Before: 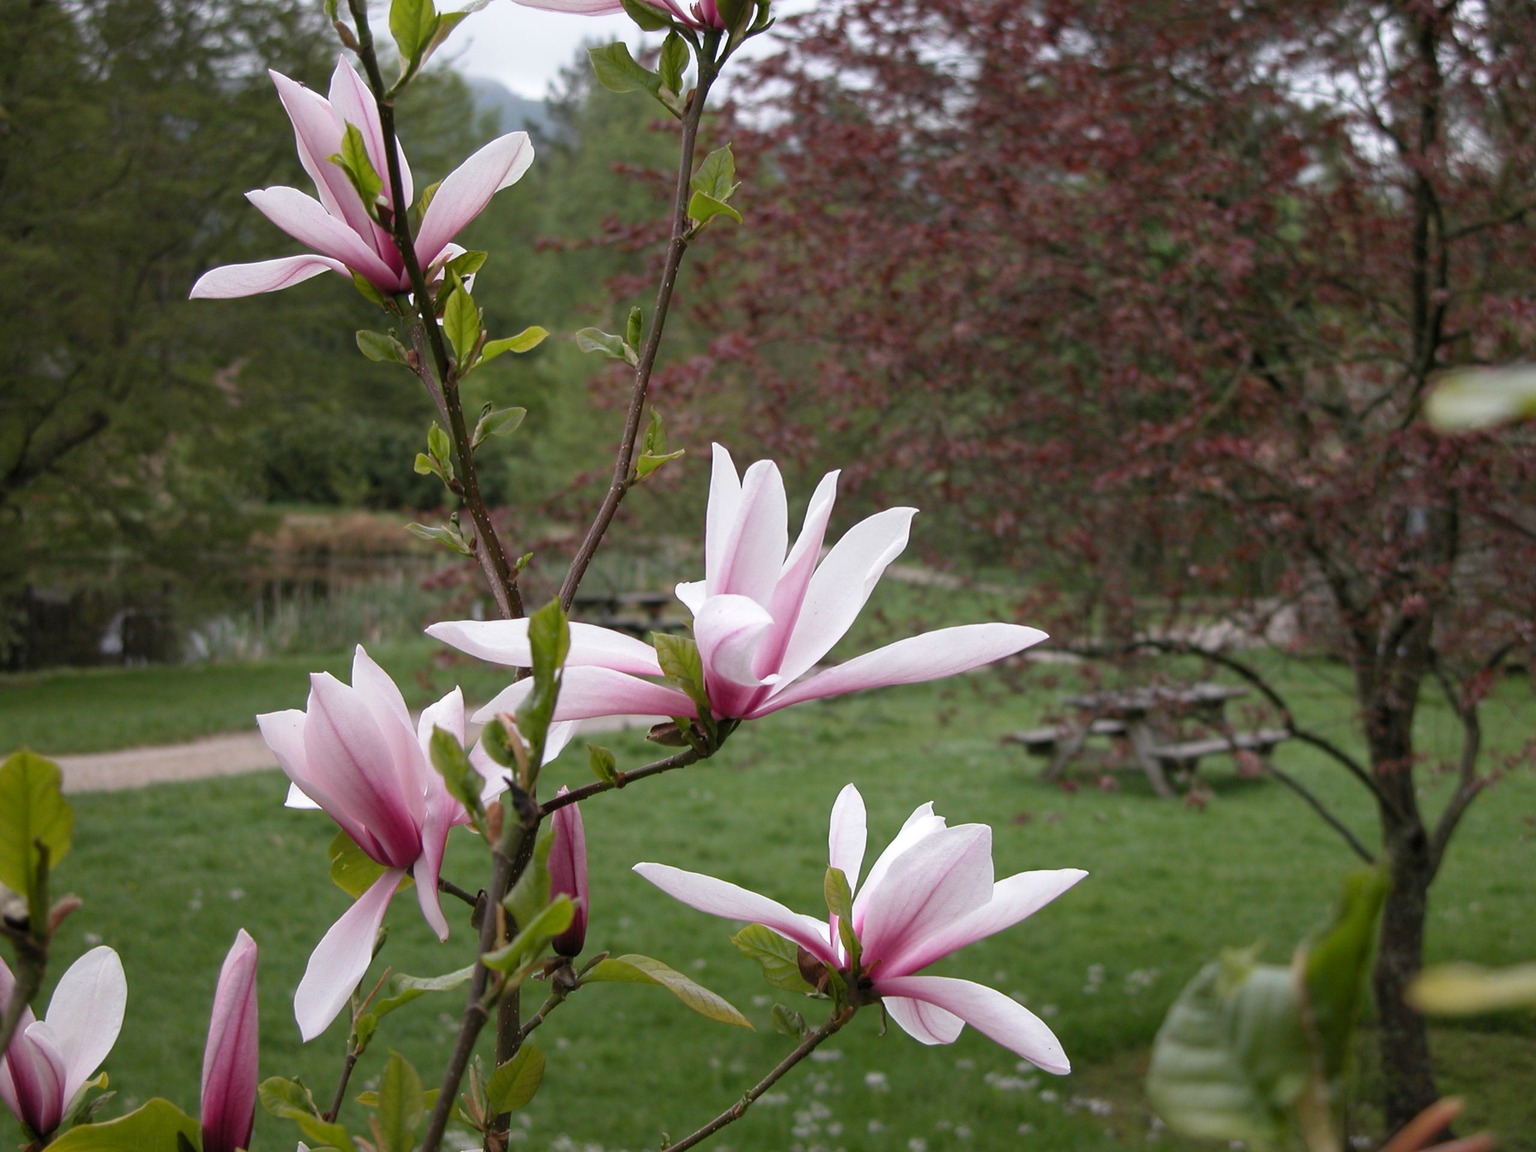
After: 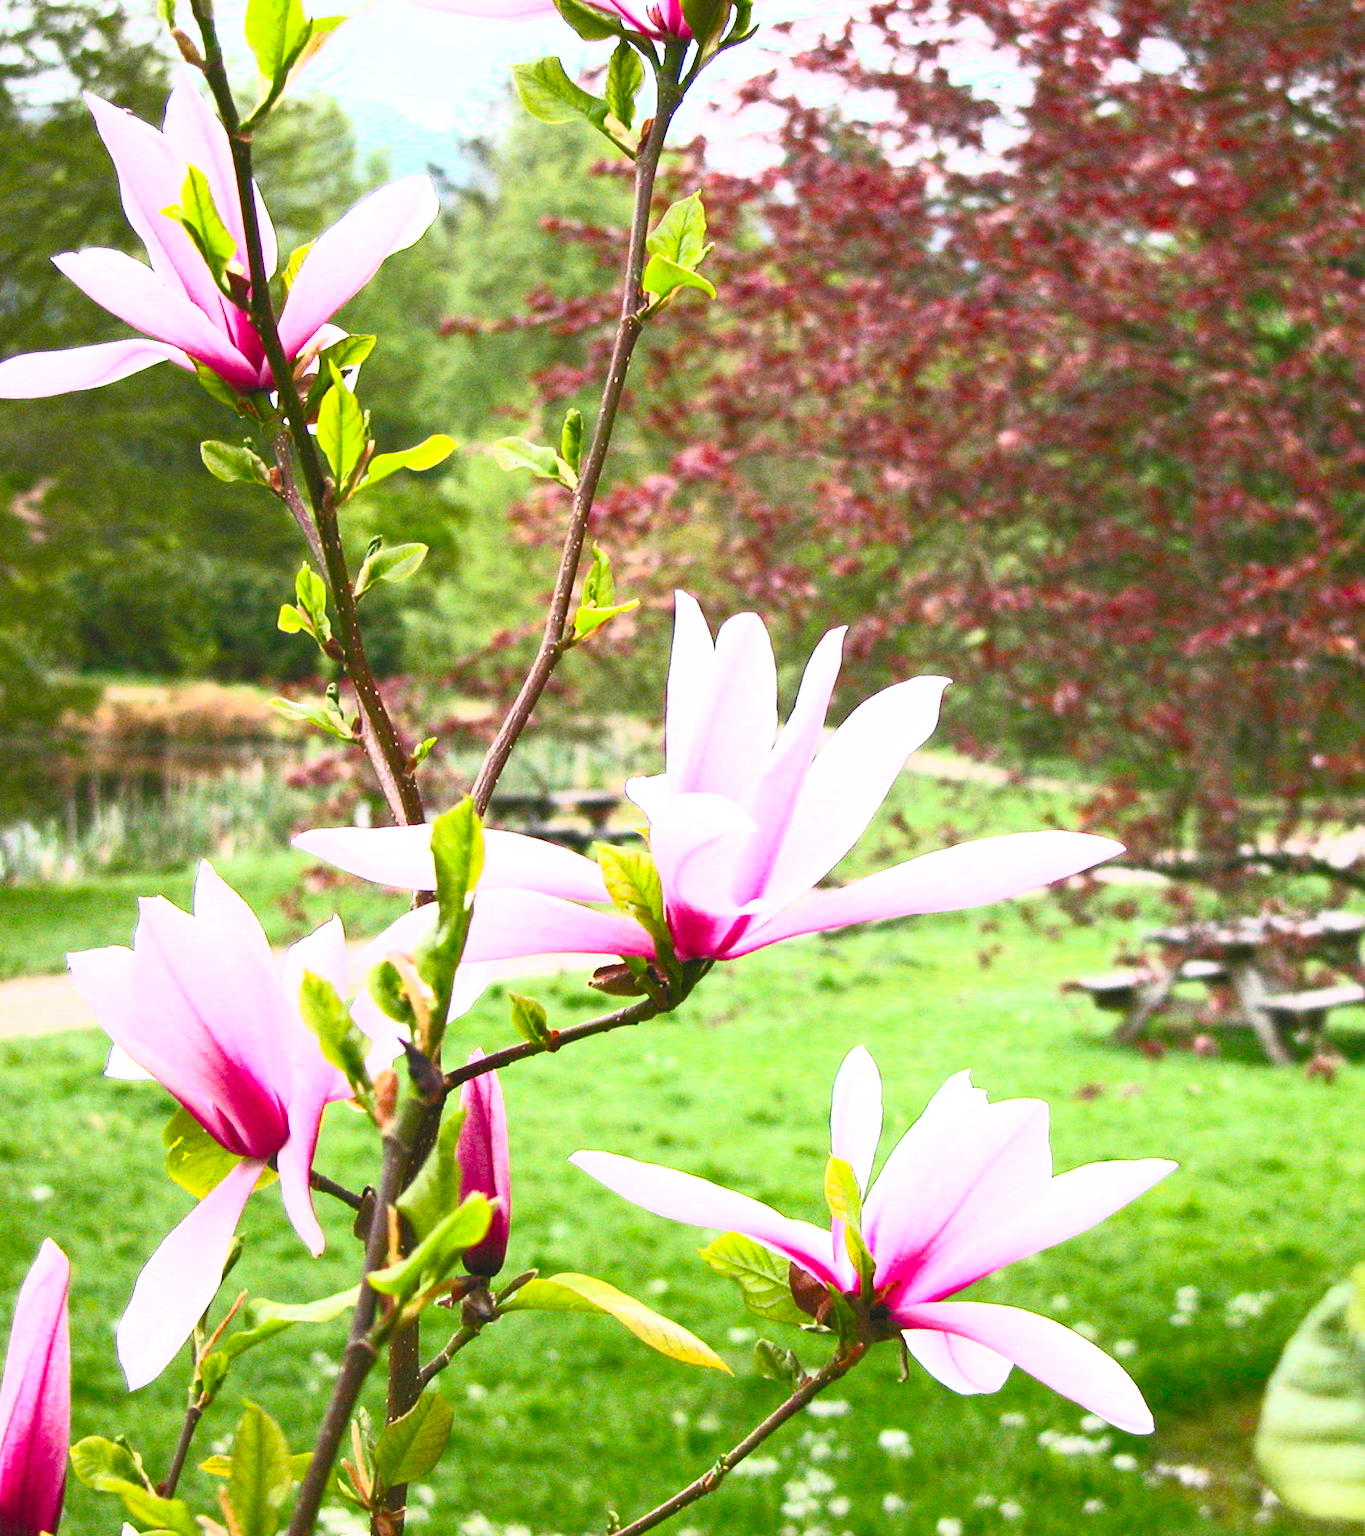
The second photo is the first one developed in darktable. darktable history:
crop and rotate: left 13.409%, right 19.924%
exposure: exposure 0.559 EV, compensate highlight preservation false
grain: on, module defaults
contrast brightness saturation: contrast 1, brightness 1, saturation 1
